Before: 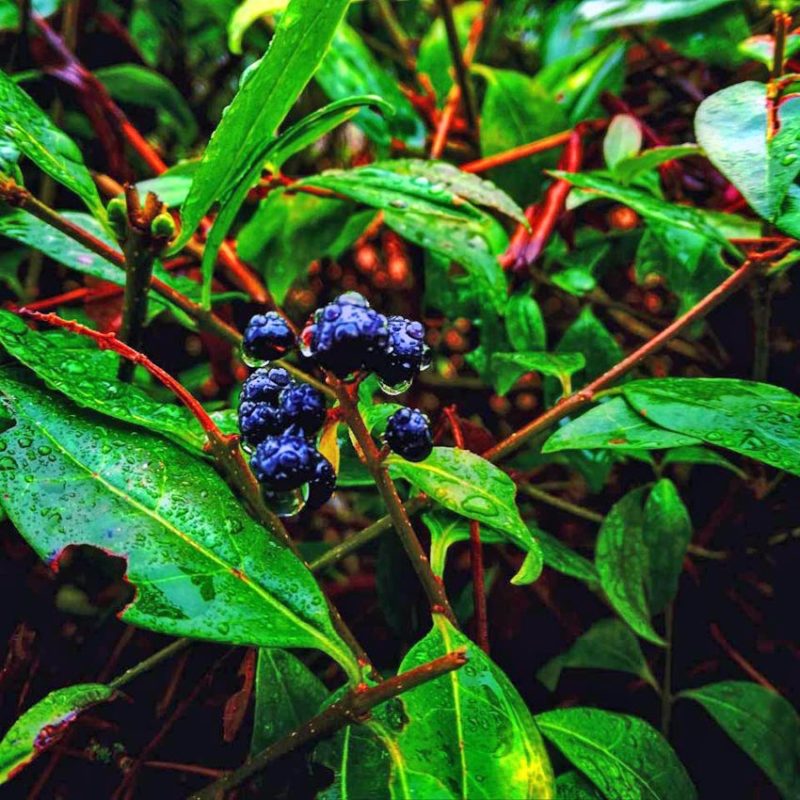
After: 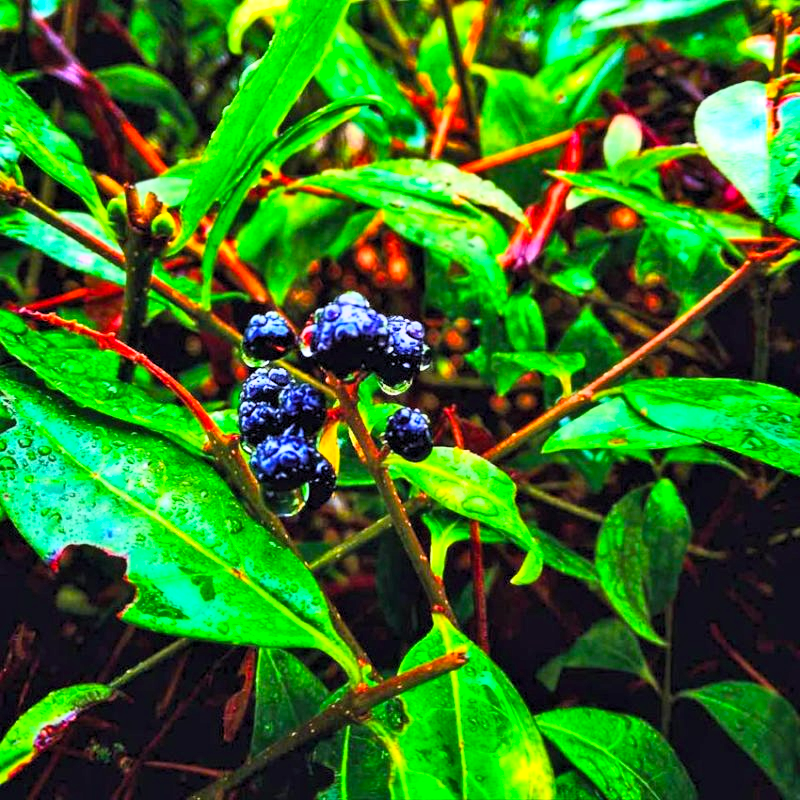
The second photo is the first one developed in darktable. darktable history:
exposure: exposure 0.505 EV, compensate highlight preservation false
levels: levels [0.031, 0.5, 0.969]
base curve: curves: ch0 [(0, 0) (0.088, 0.125) (0.176, 0.251) (0.354, 0.501) (0.613, 0.749) (1, 0.877)]
color balance rgb: perceptual saturation grading › global saturation 25.09%, contrast 5.13%
